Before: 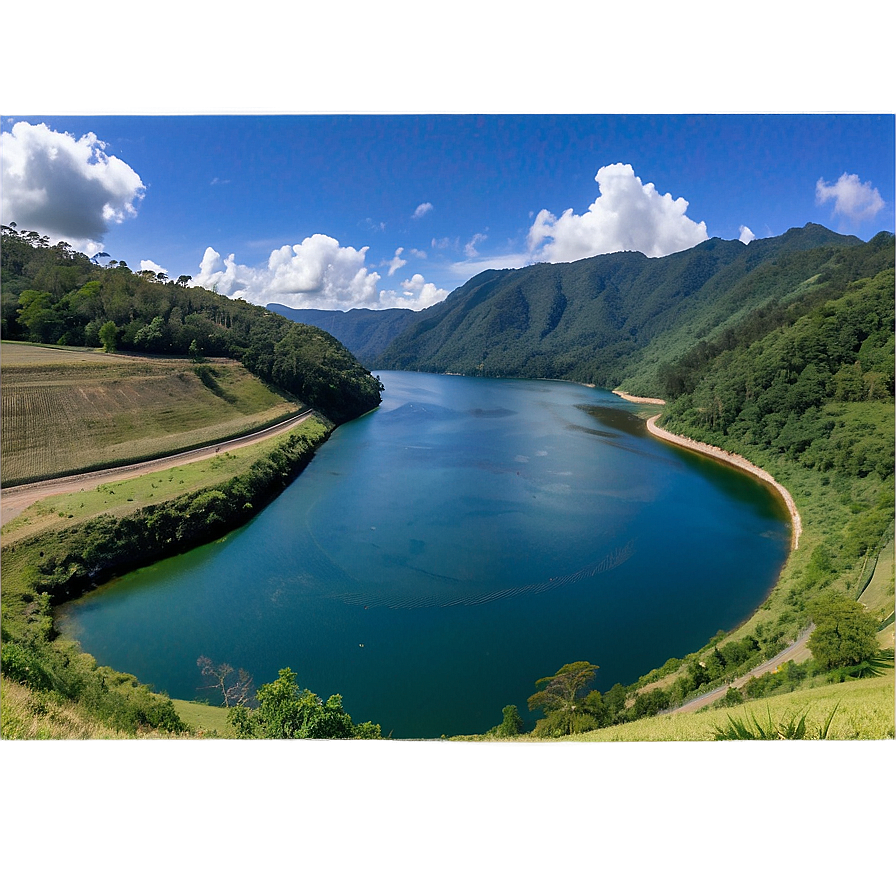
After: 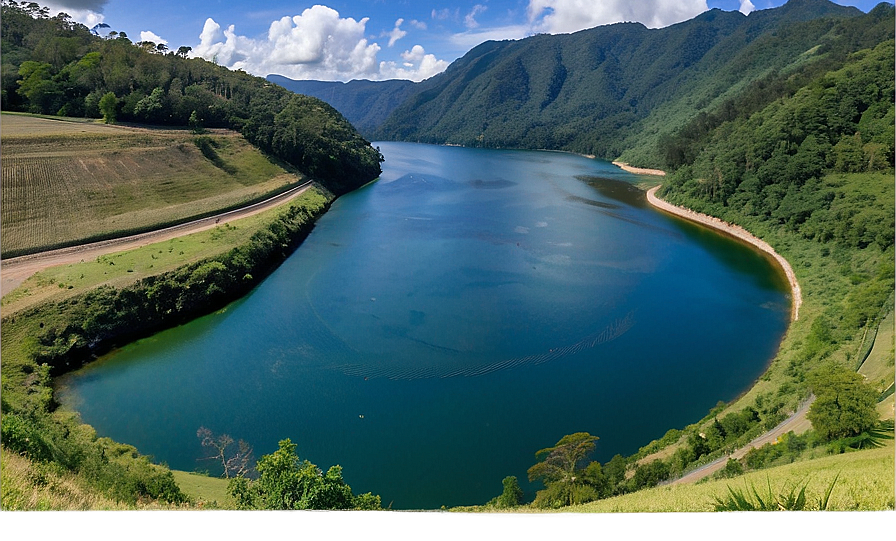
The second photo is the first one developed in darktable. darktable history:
crop and rotate: top 25.569%, bottom 13.979%
